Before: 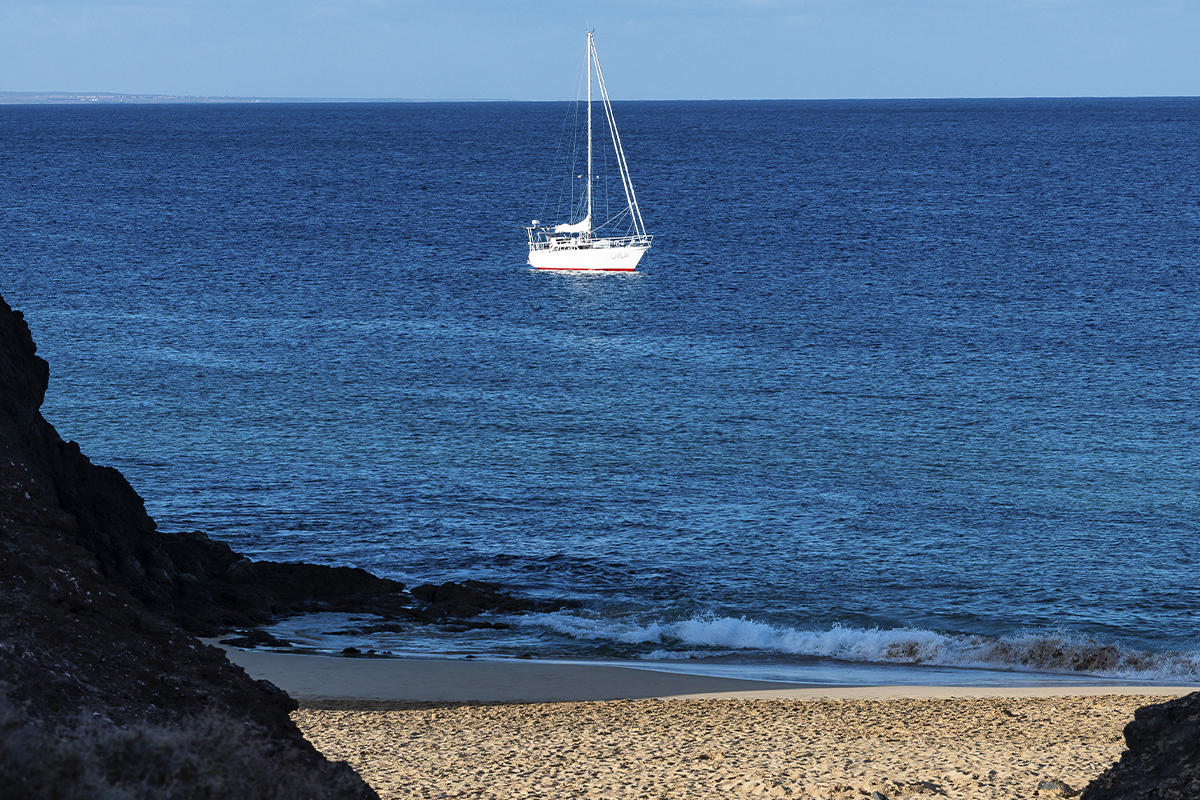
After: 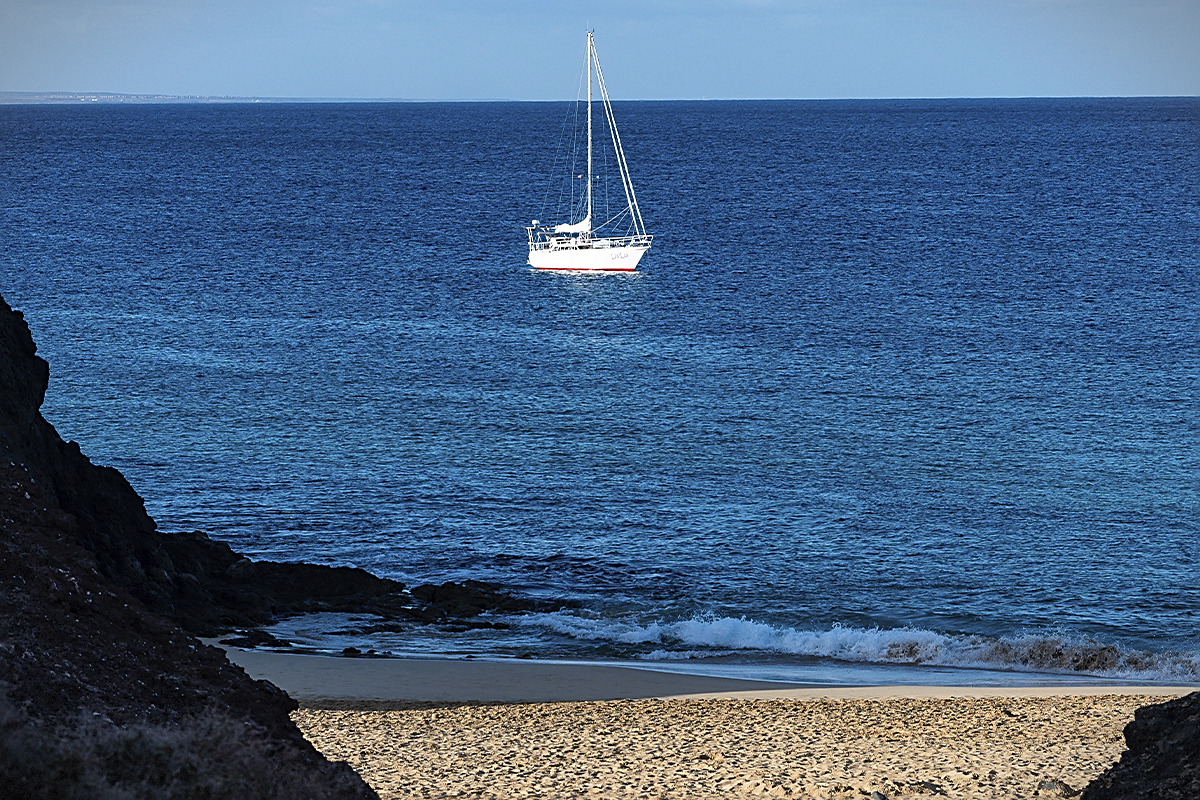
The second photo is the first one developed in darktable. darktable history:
vignetting: fall-off start 100%, brightness -0.406, saturation -0.3, width/height ratio 1.324, dithering 8-bit output, unbound false
sharpen: on, module defaults
